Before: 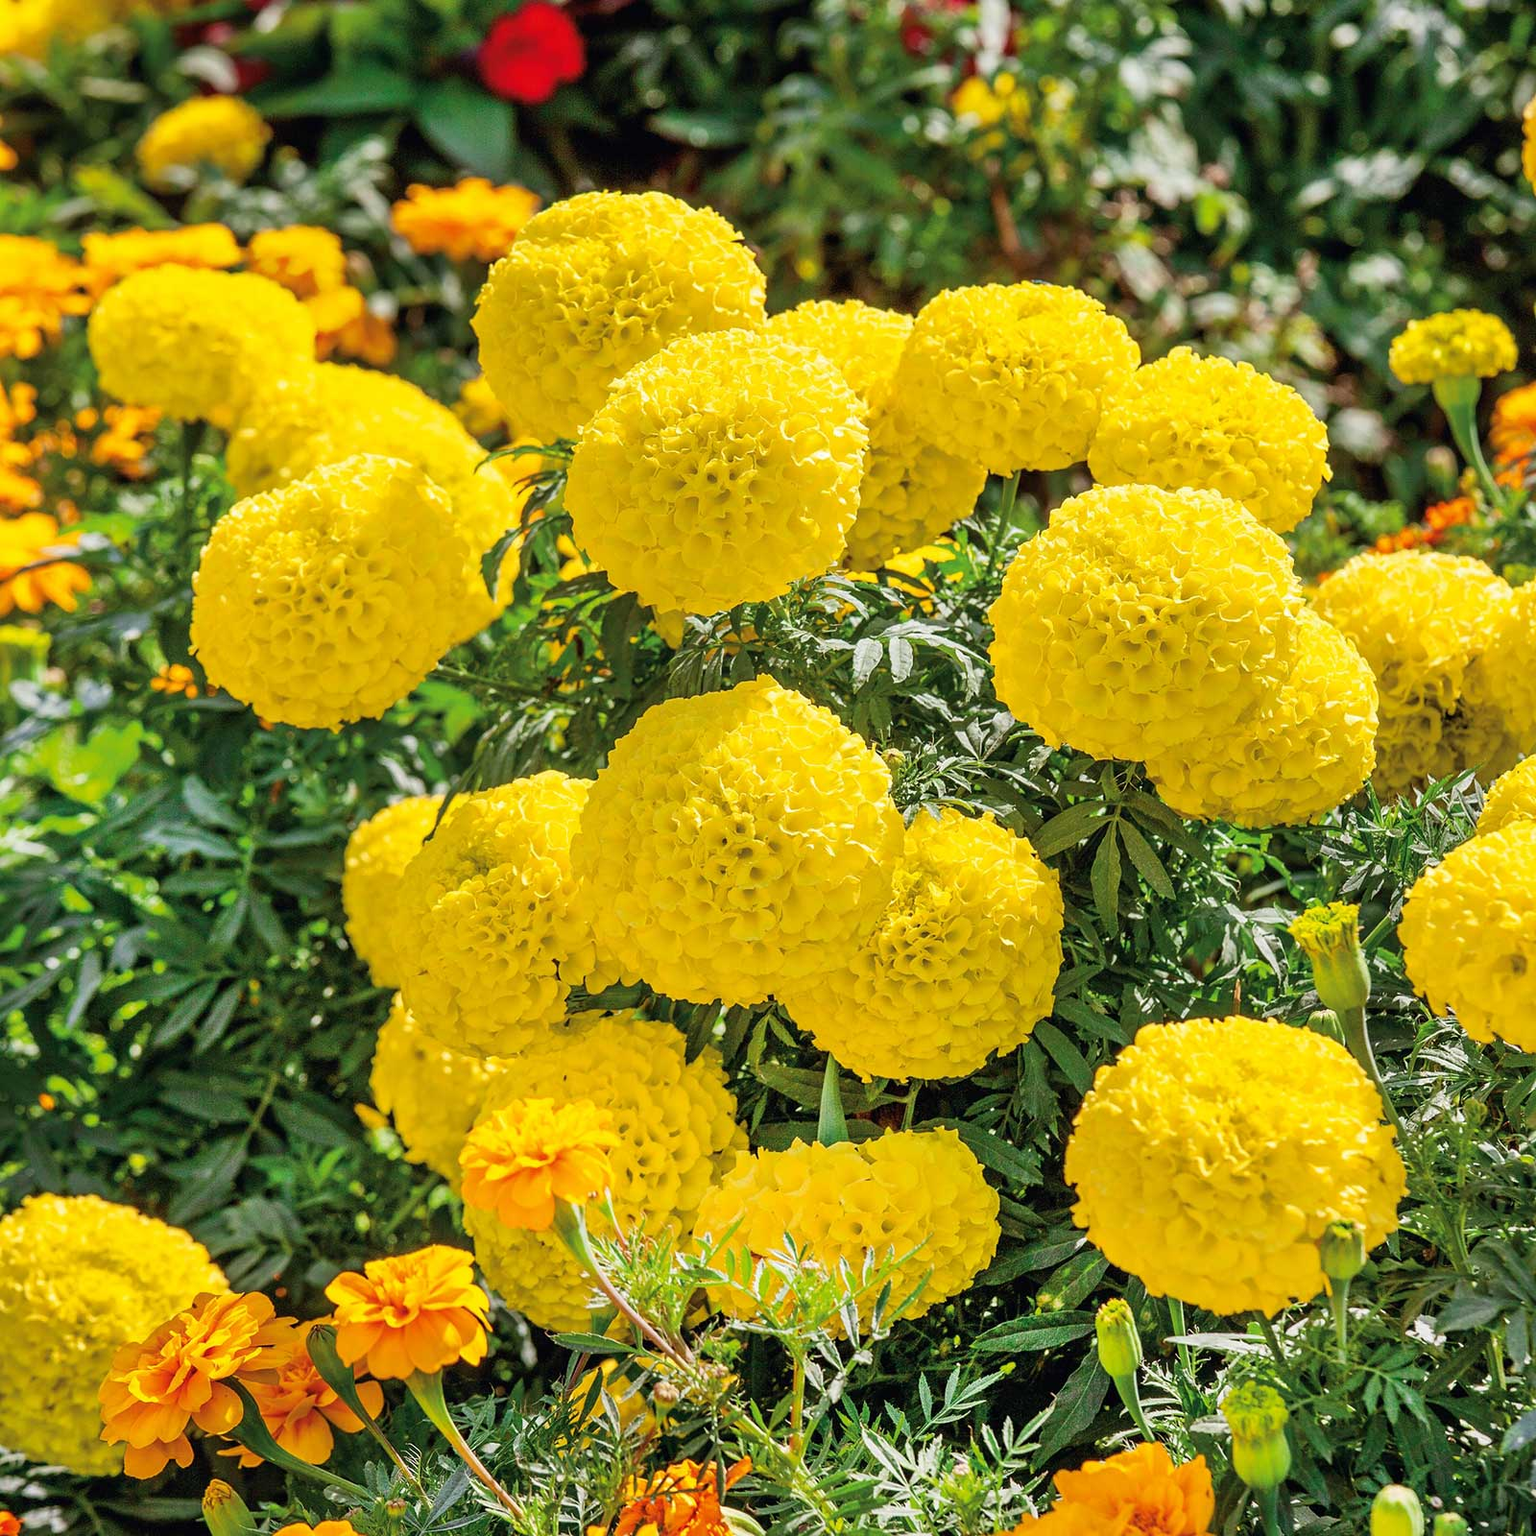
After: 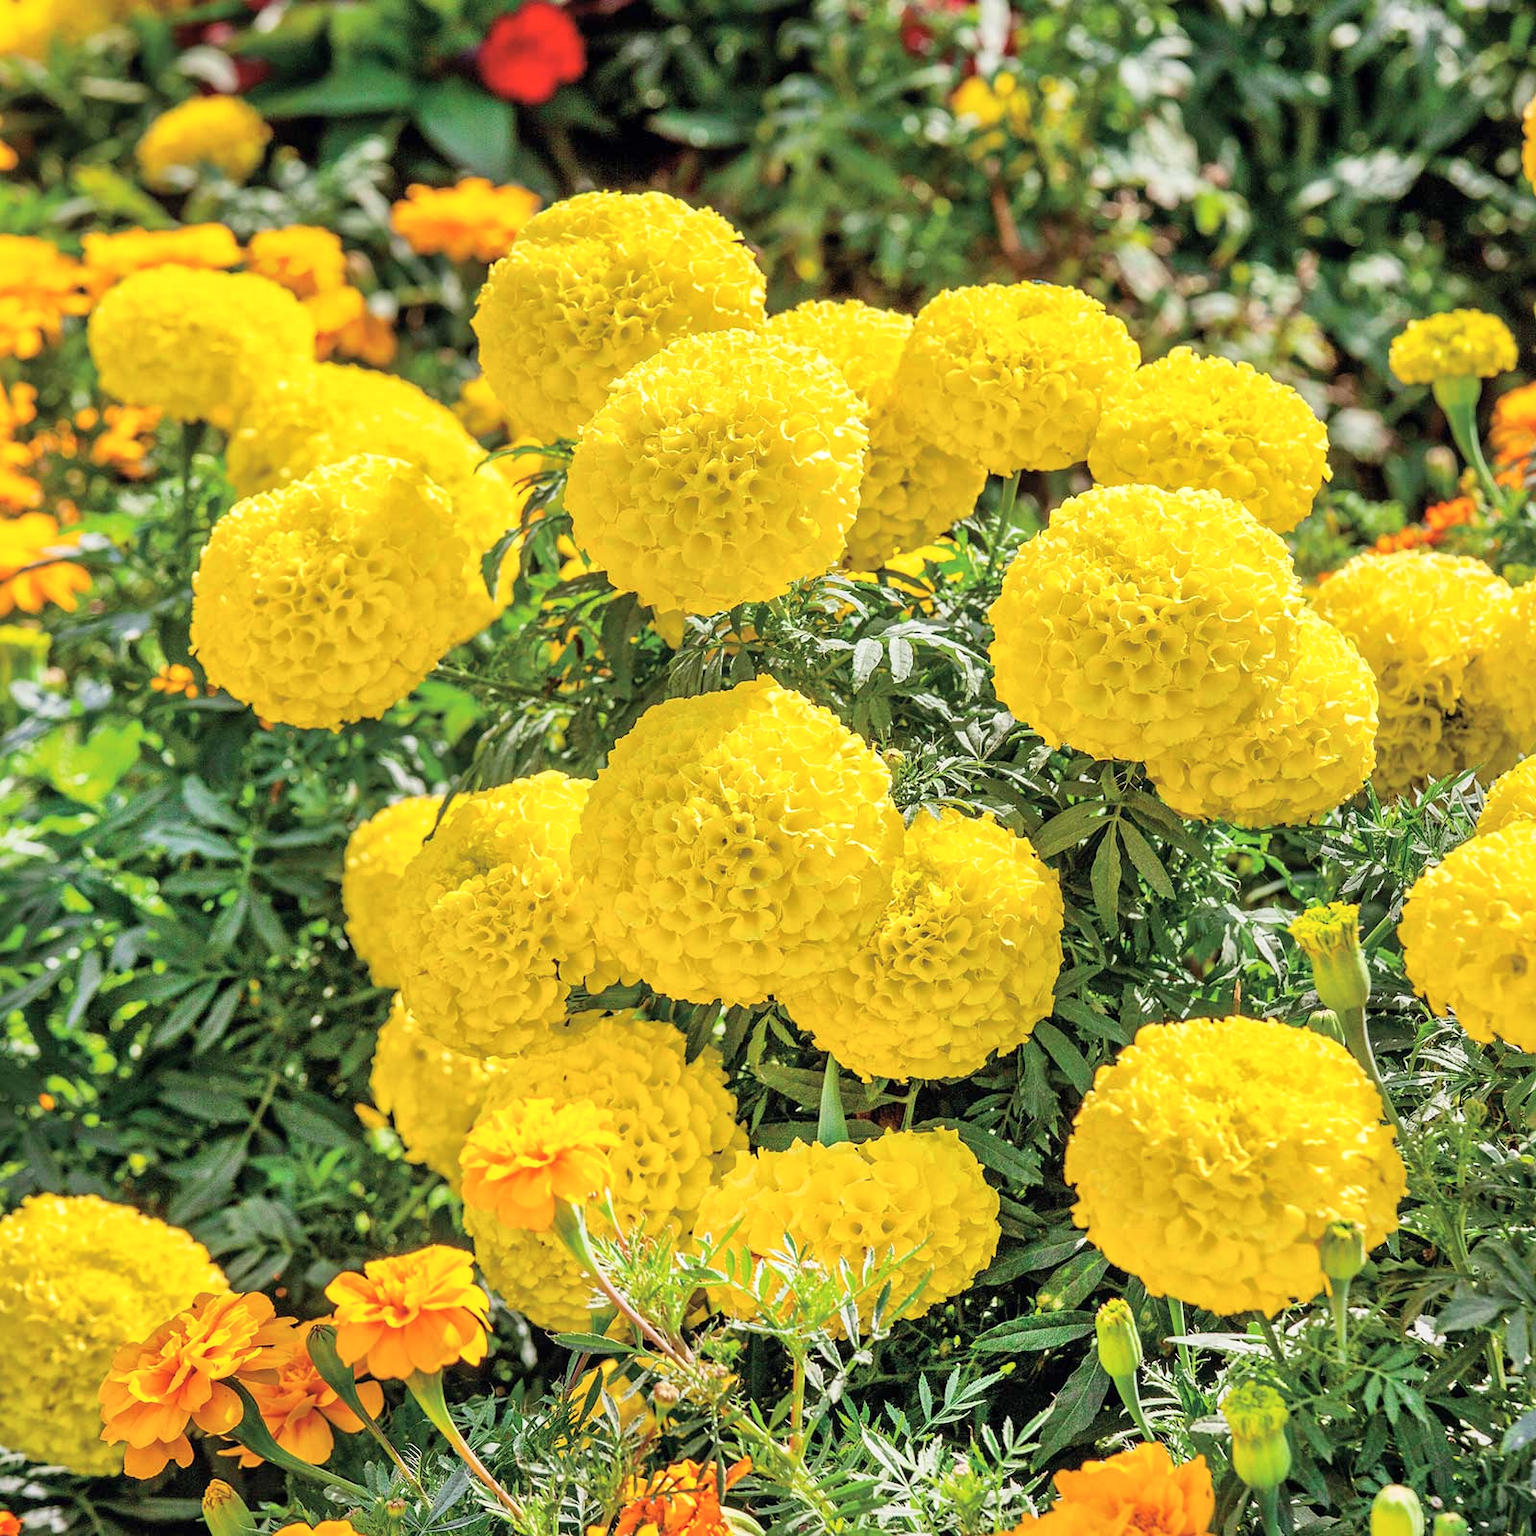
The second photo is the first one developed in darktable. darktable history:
global tonemap: drago (1, 100), detail 1
